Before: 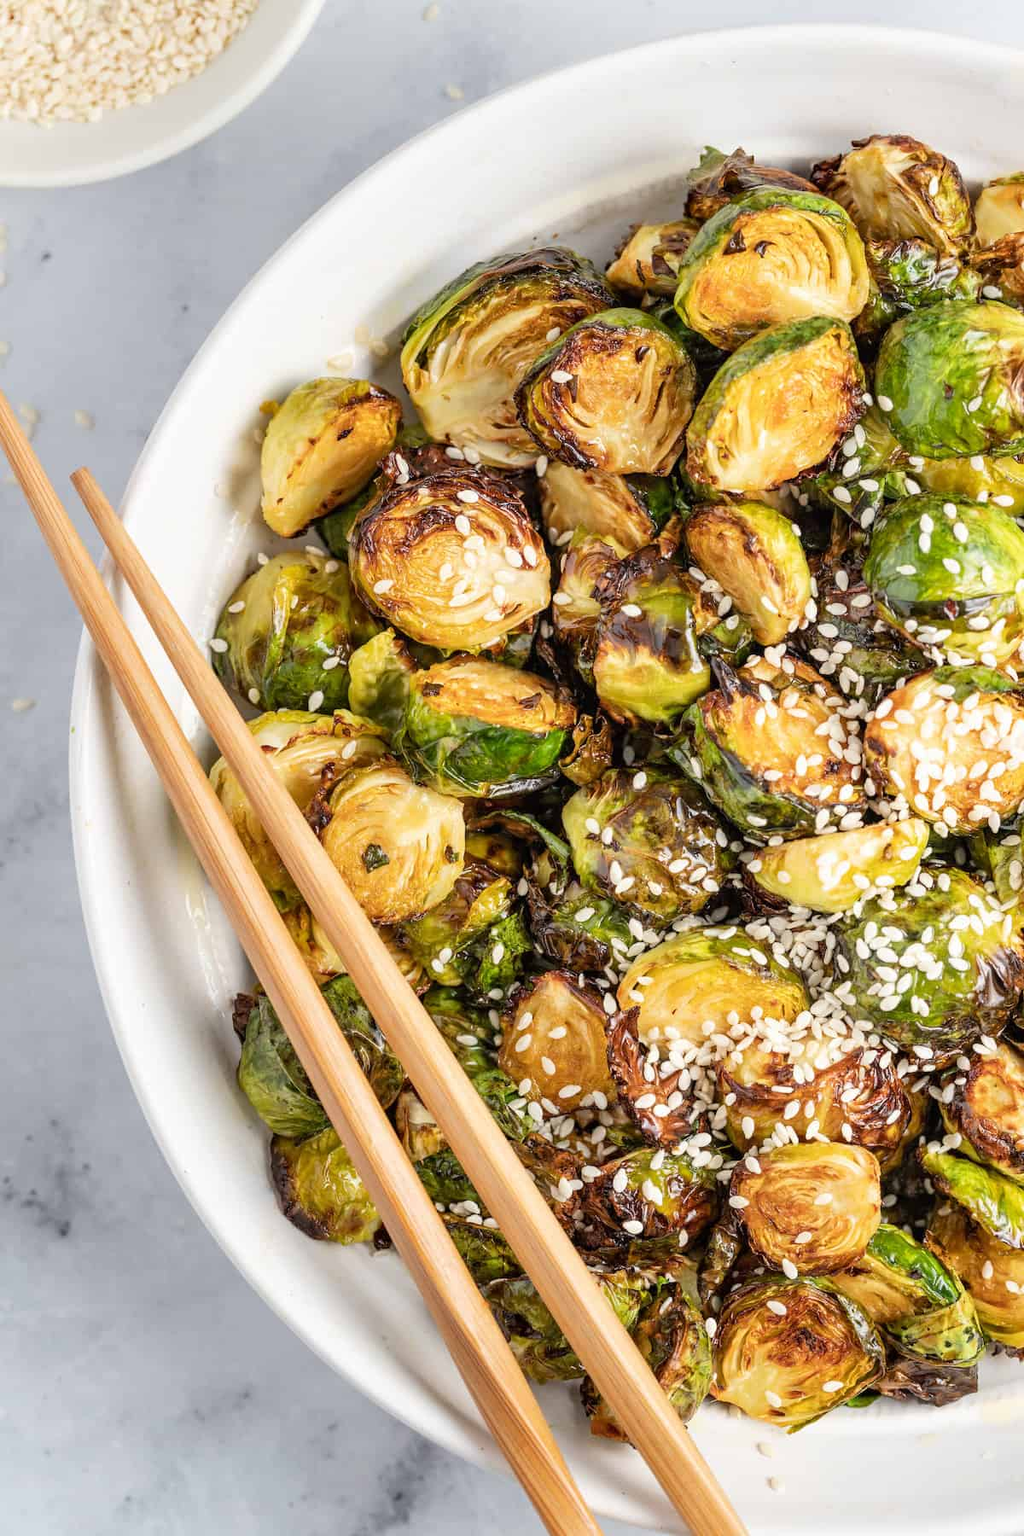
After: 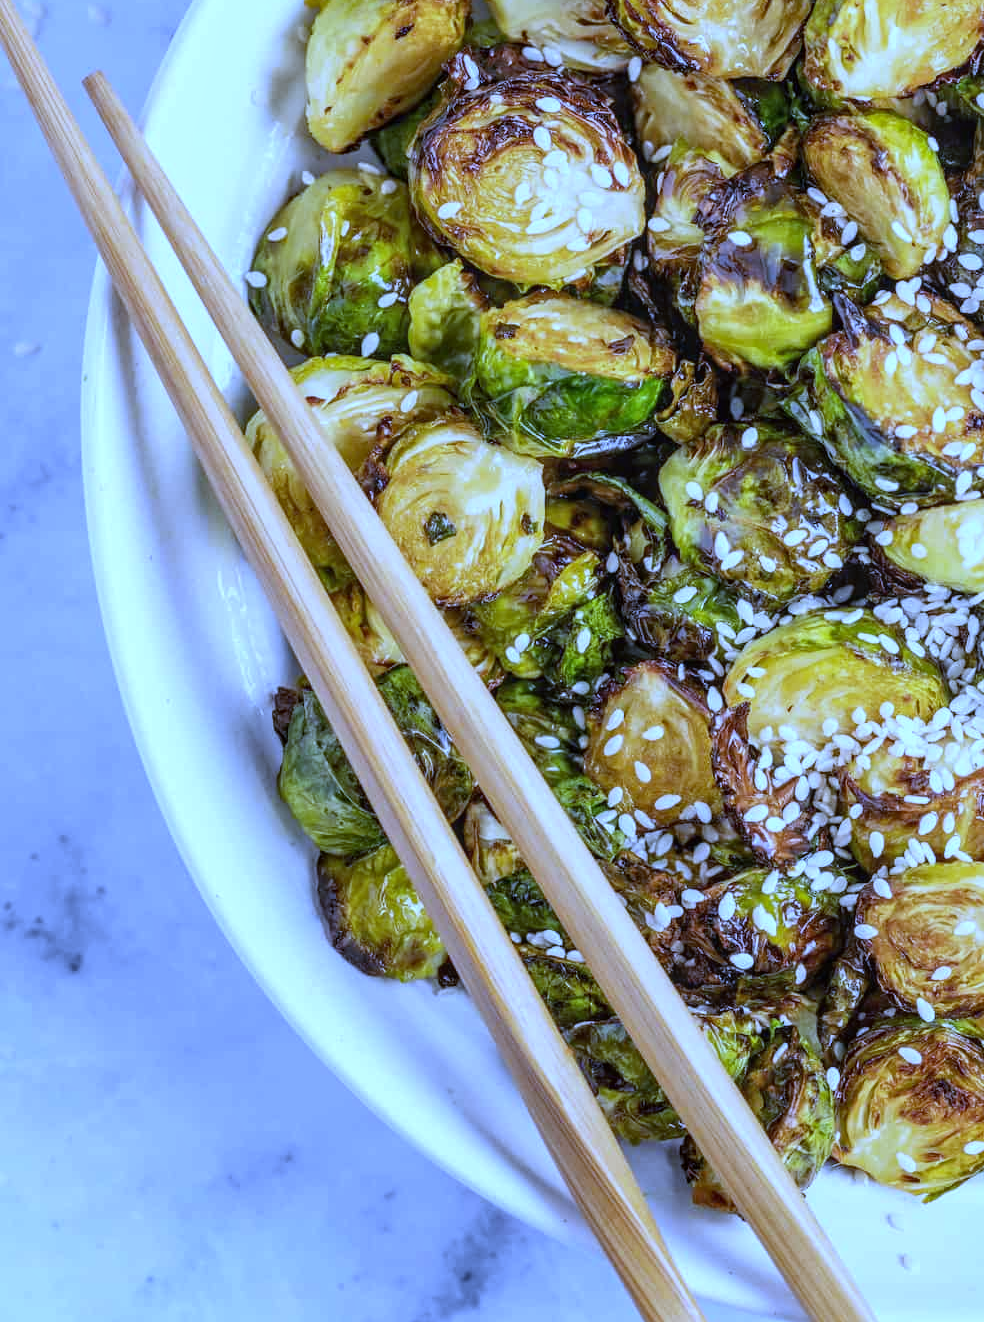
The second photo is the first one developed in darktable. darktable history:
white balance: red 0.766, blue 1.537
crop: top 26.531%, right 17.959%
local contrast: detail 115%
